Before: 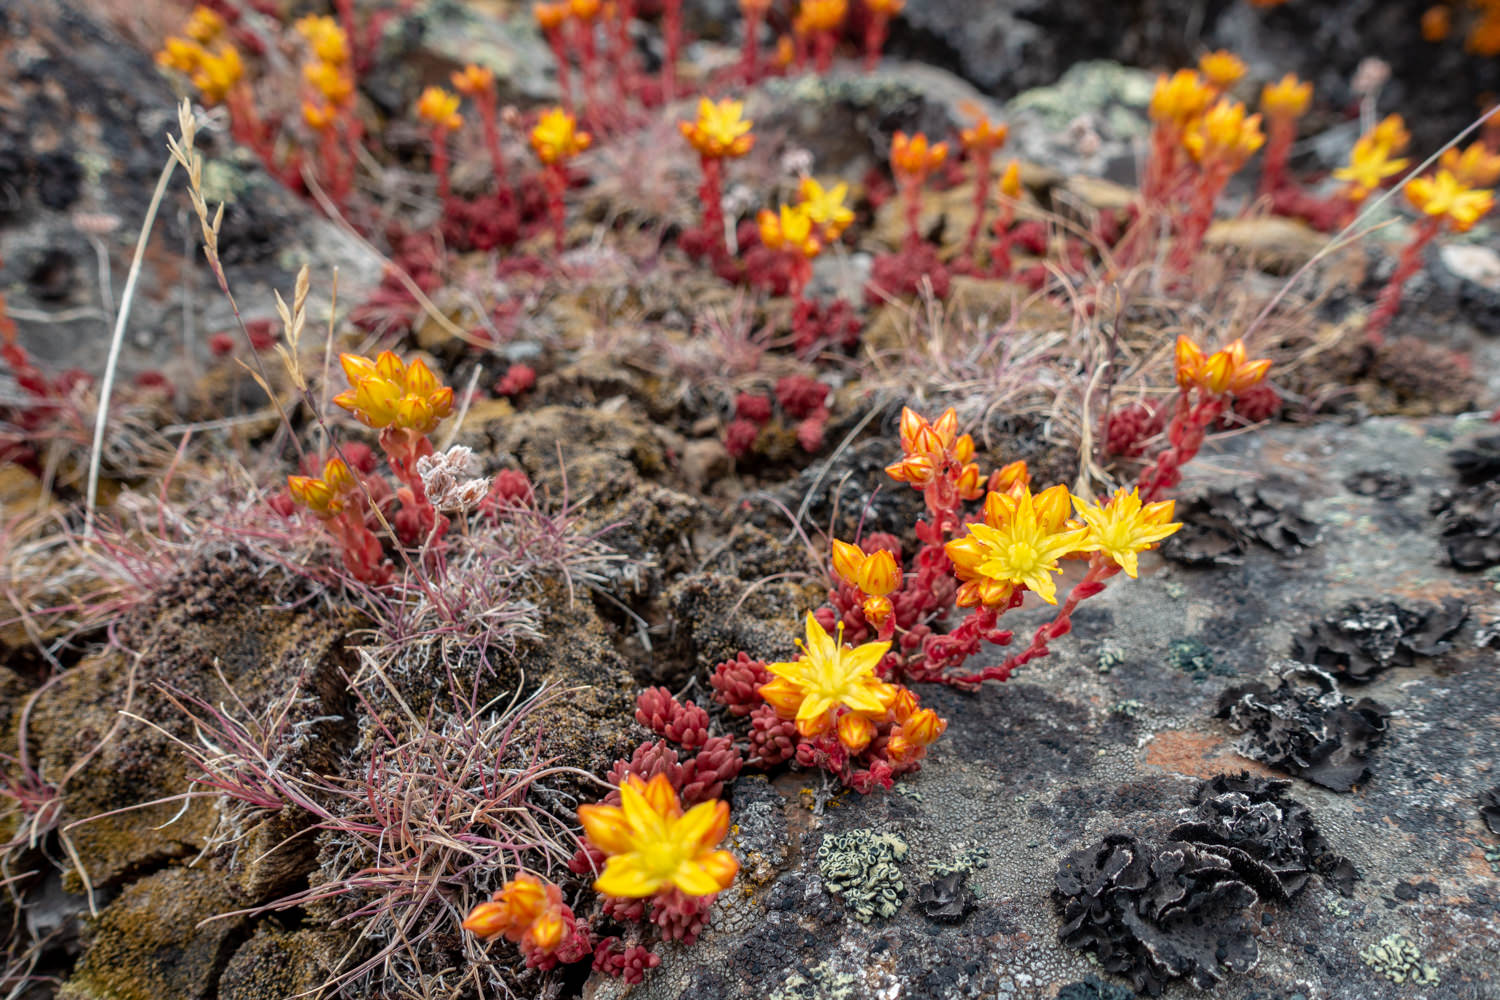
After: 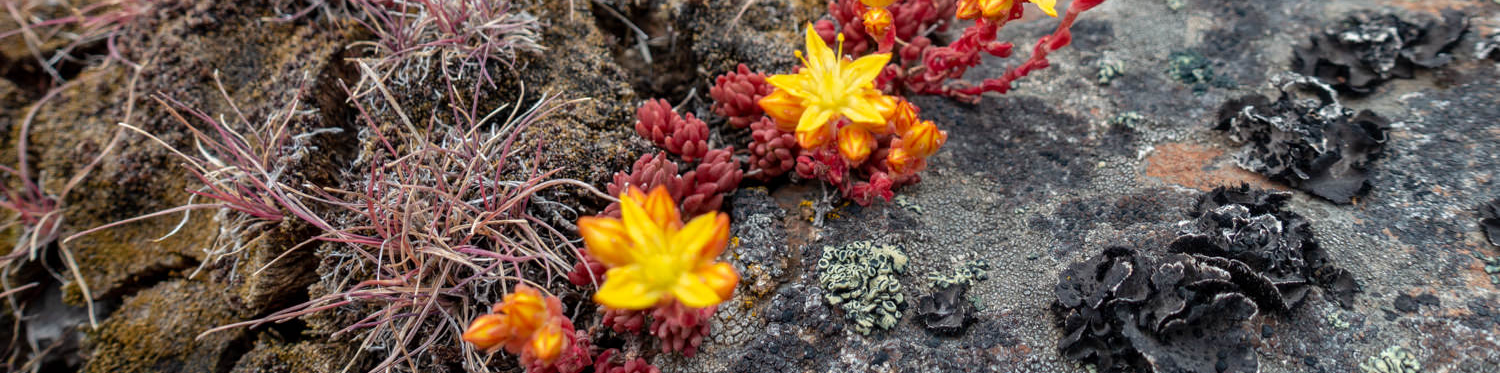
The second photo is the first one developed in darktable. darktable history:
crop and rotate: top 58.86%, bottom 3.776%
